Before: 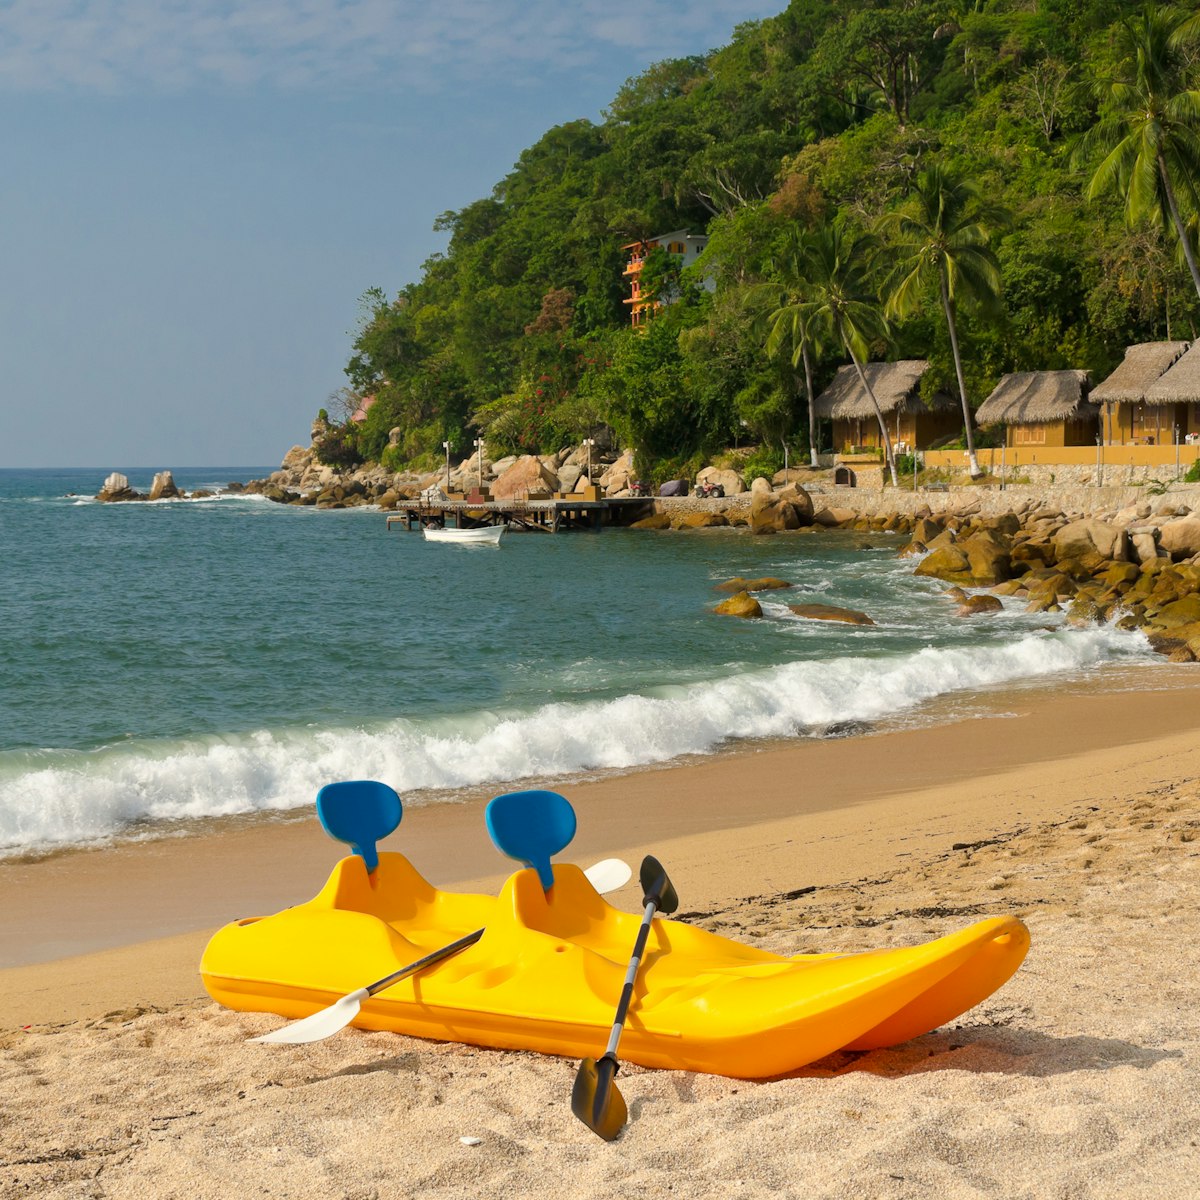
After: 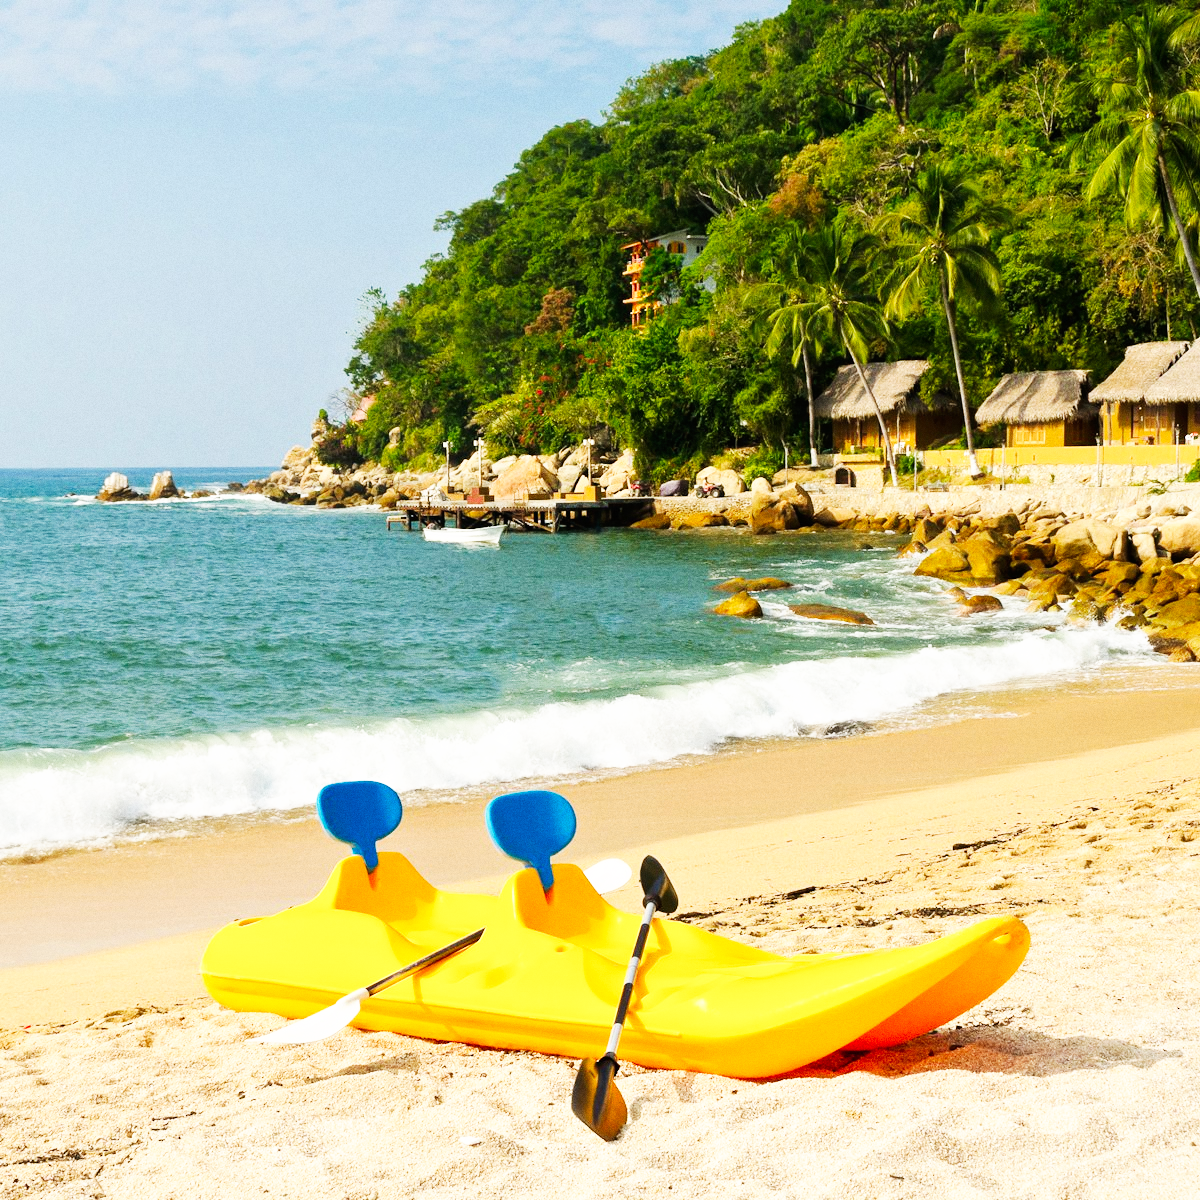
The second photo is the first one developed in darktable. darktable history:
grain: coarseness 0.09 ISO
base curve: curves: ch0 [(0, 0) (0.007, 0.004) (0.027, 0.03) (0.046, 0.07) (0.207, 0.54) (0.442, 0.872) (0.673, 0.972) (1, 1)], preserve colors none
